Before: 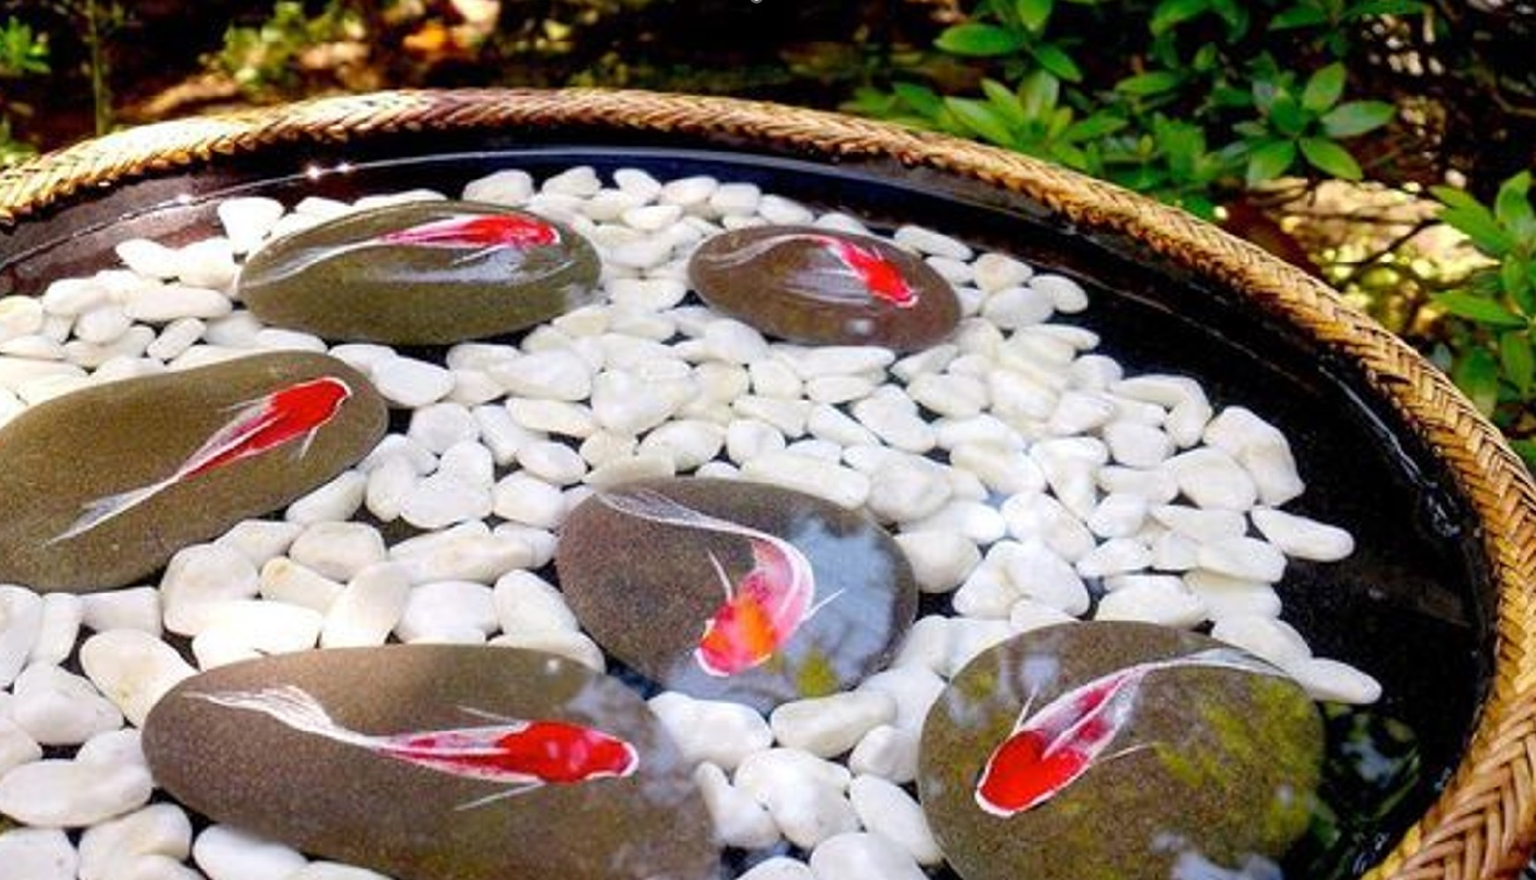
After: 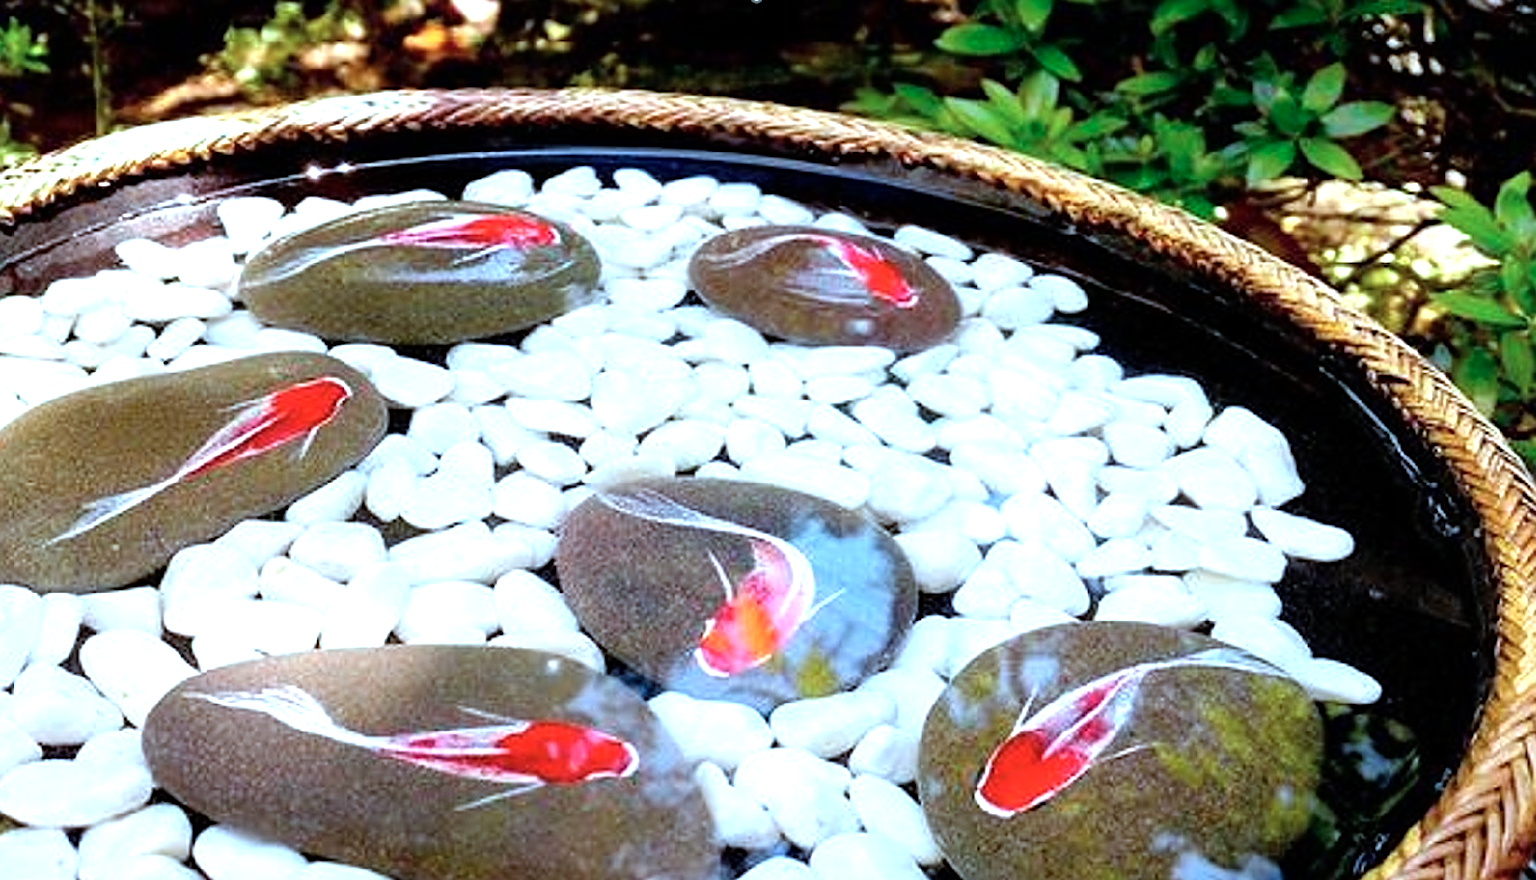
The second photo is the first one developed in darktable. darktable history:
sharpen: on, module defaults
color correction: highlights a* -10.53, highlights b* -19.74
tone equalizer: -8 EV -0.725 EV, -7 EV -0.688 EV, -6 EV -0.638 EV, -5 EV -0.391 EV, -3 EV 0.404 EV, -2 EV 0.6 EV, -1 EV 0.694 EV, +0 EV 0.736 EV
